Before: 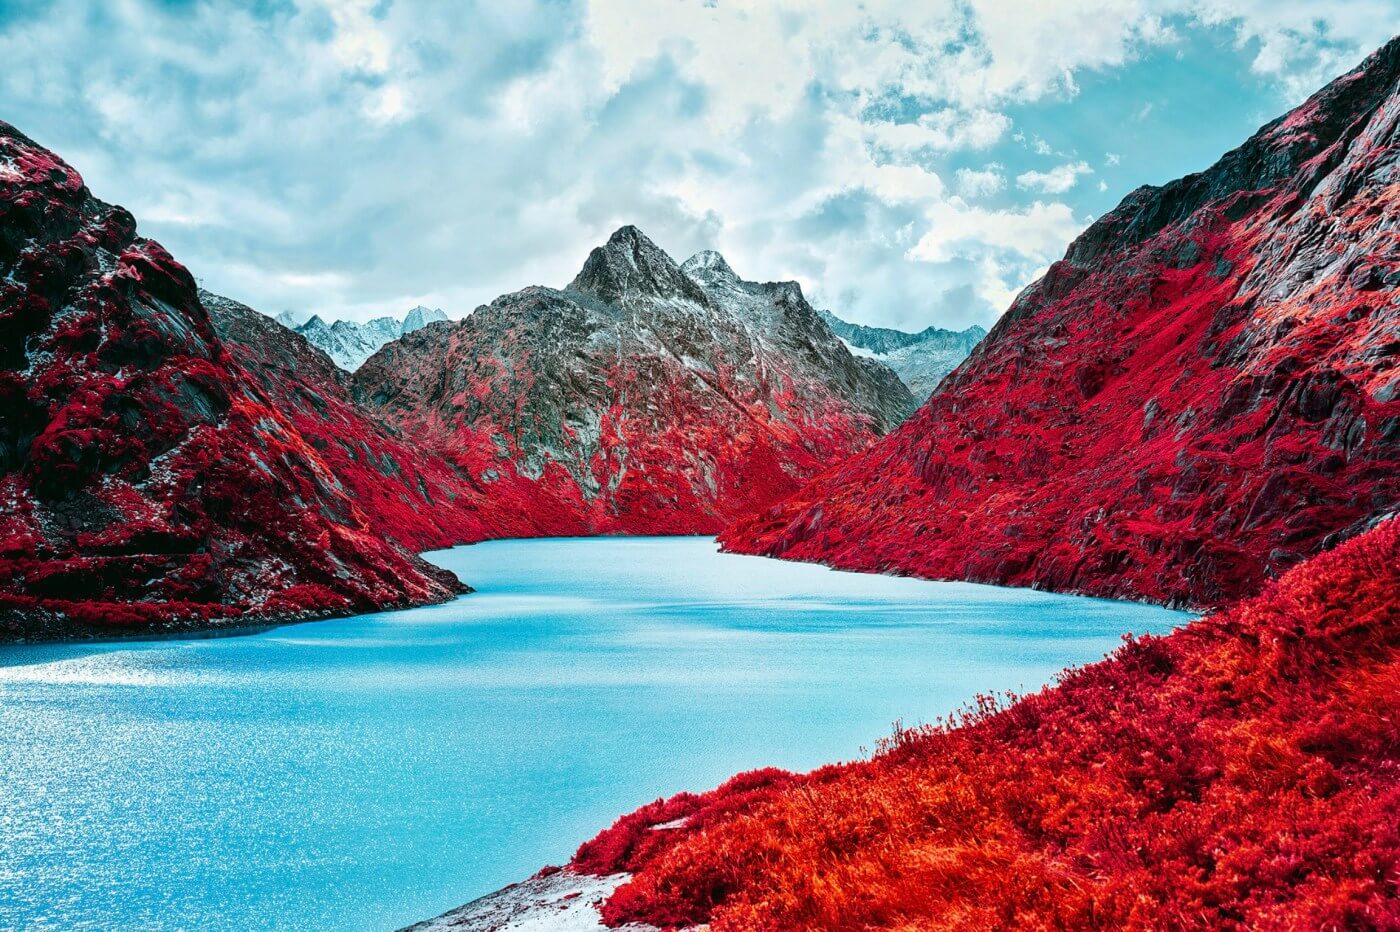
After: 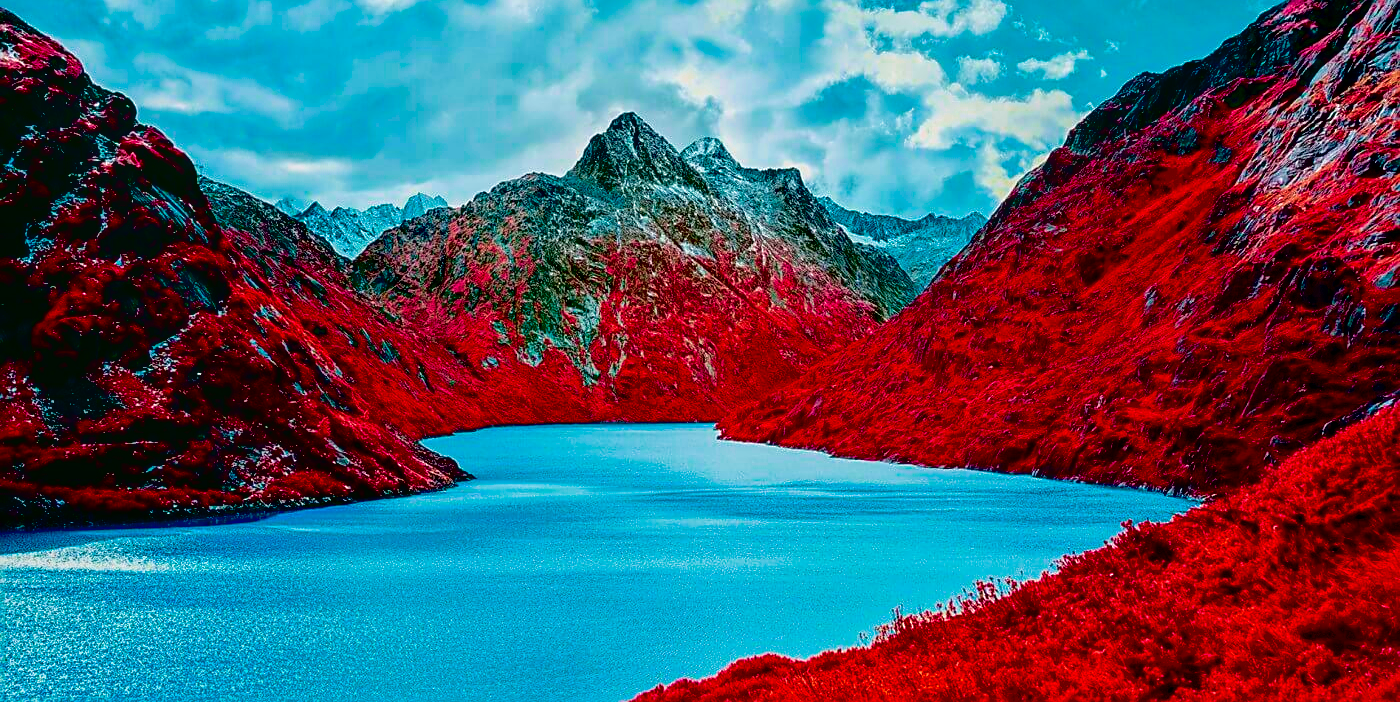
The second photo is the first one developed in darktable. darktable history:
local contrast: on, module defaults
exposure: black level correction 0.045, exposure -0.231 EV, compensate highlight preservation false
velvia: strength 75%
contrast brightness saturation: contrast 0.037, saturation 0.072
tone equalizer: on, module defaults
sharpen: on, module defaults
crop and rotate: top 12.231%, bottom 12.372%
color zones: curves: ch0 [(0, 0.425) (0.143, 0.422) (0.286, 0.42) (0.429, 0.419) (0.571, 0.419) (0.714, 0.42) (0.857, 0.422) (1, 0.425)]; ch1 [(0, 0.666) (0.143, 0.669) (0.286, 0.671) (0.429, 0.67) (0.571, 0.67) (0.714, 0.67) (0.857, 0.67) (1, 0.666)]
